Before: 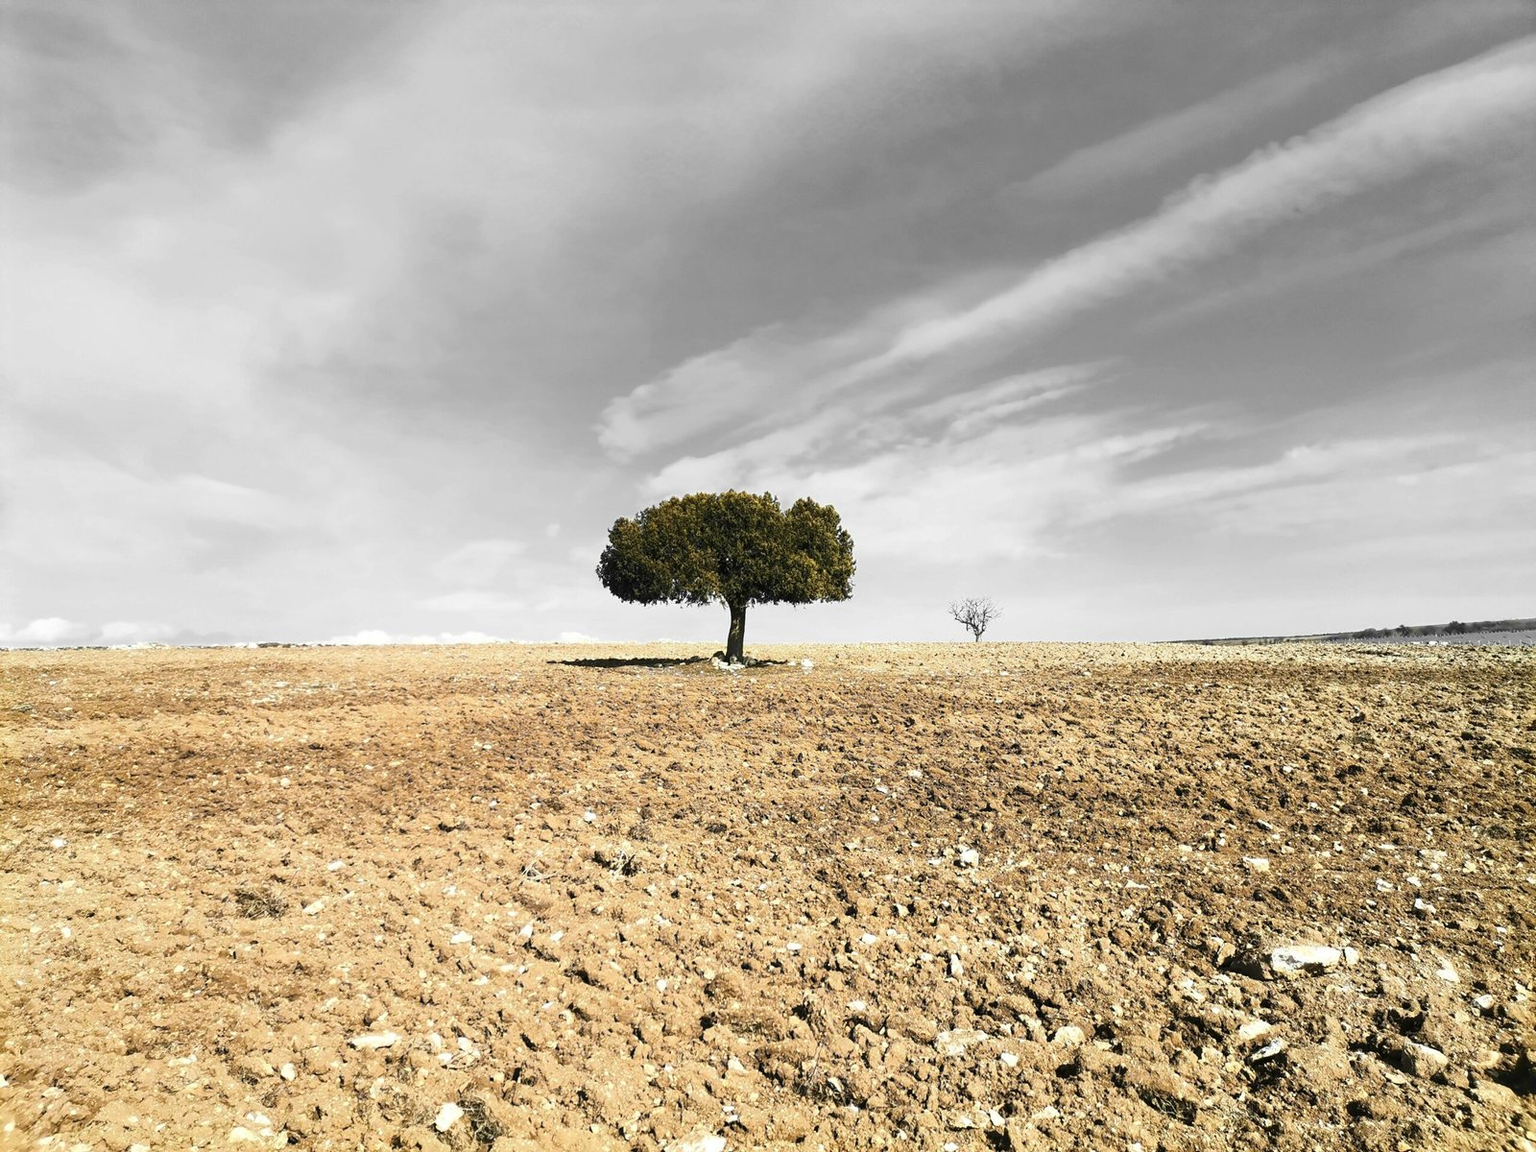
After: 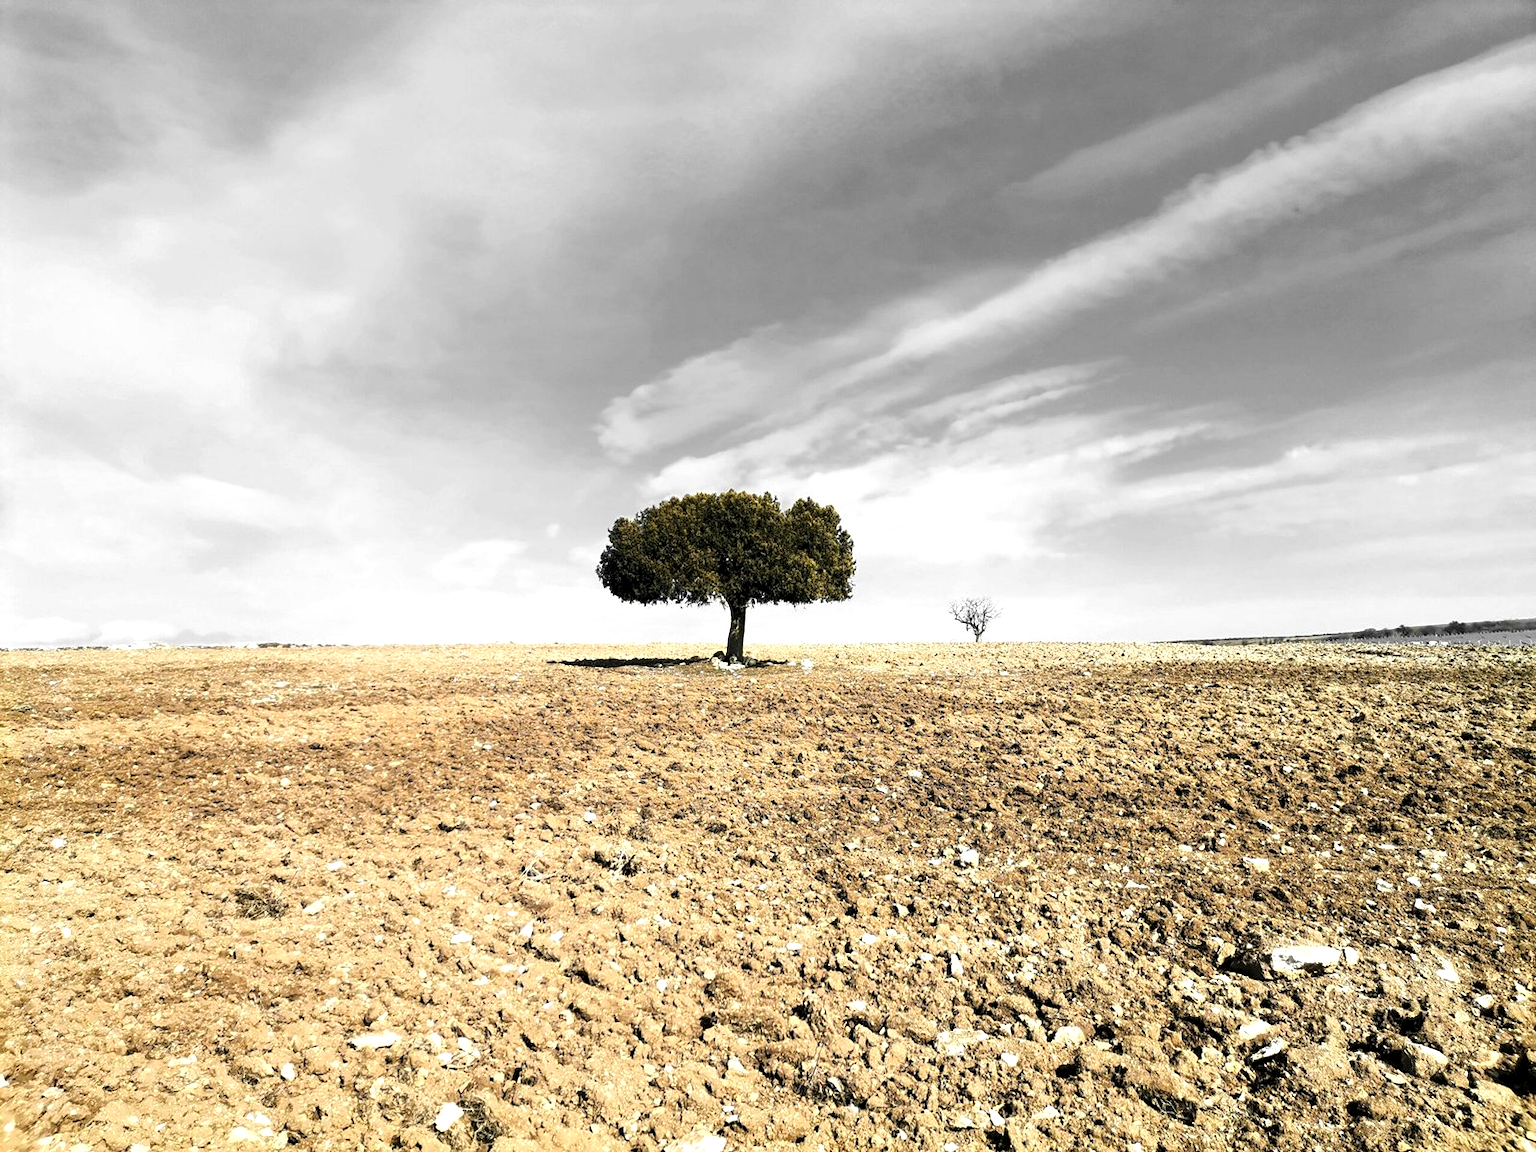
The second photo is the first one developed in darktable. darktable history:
levels: levels [0.062, 0.494, 0.925]
local contrast: highlights 104%, shadows 99%, detail 120%, midtone range 0.2
